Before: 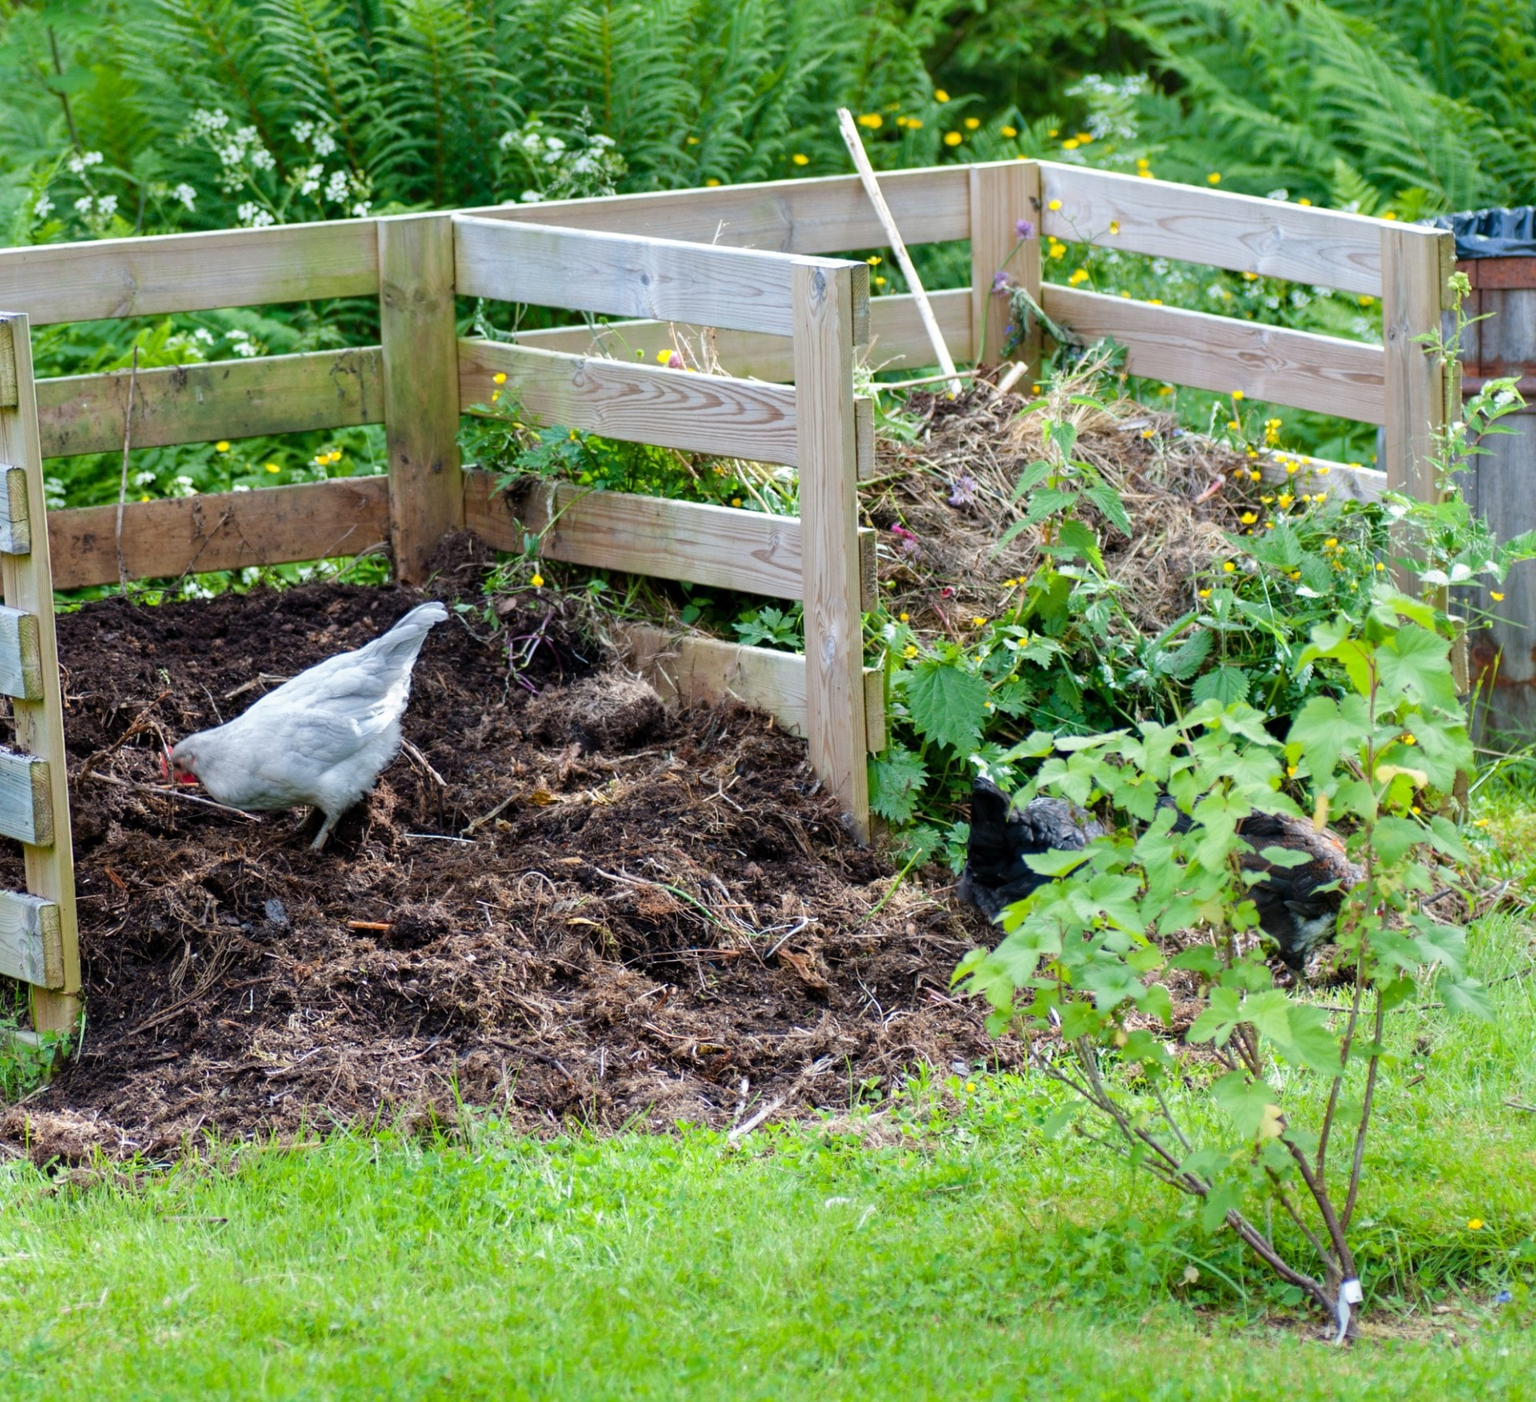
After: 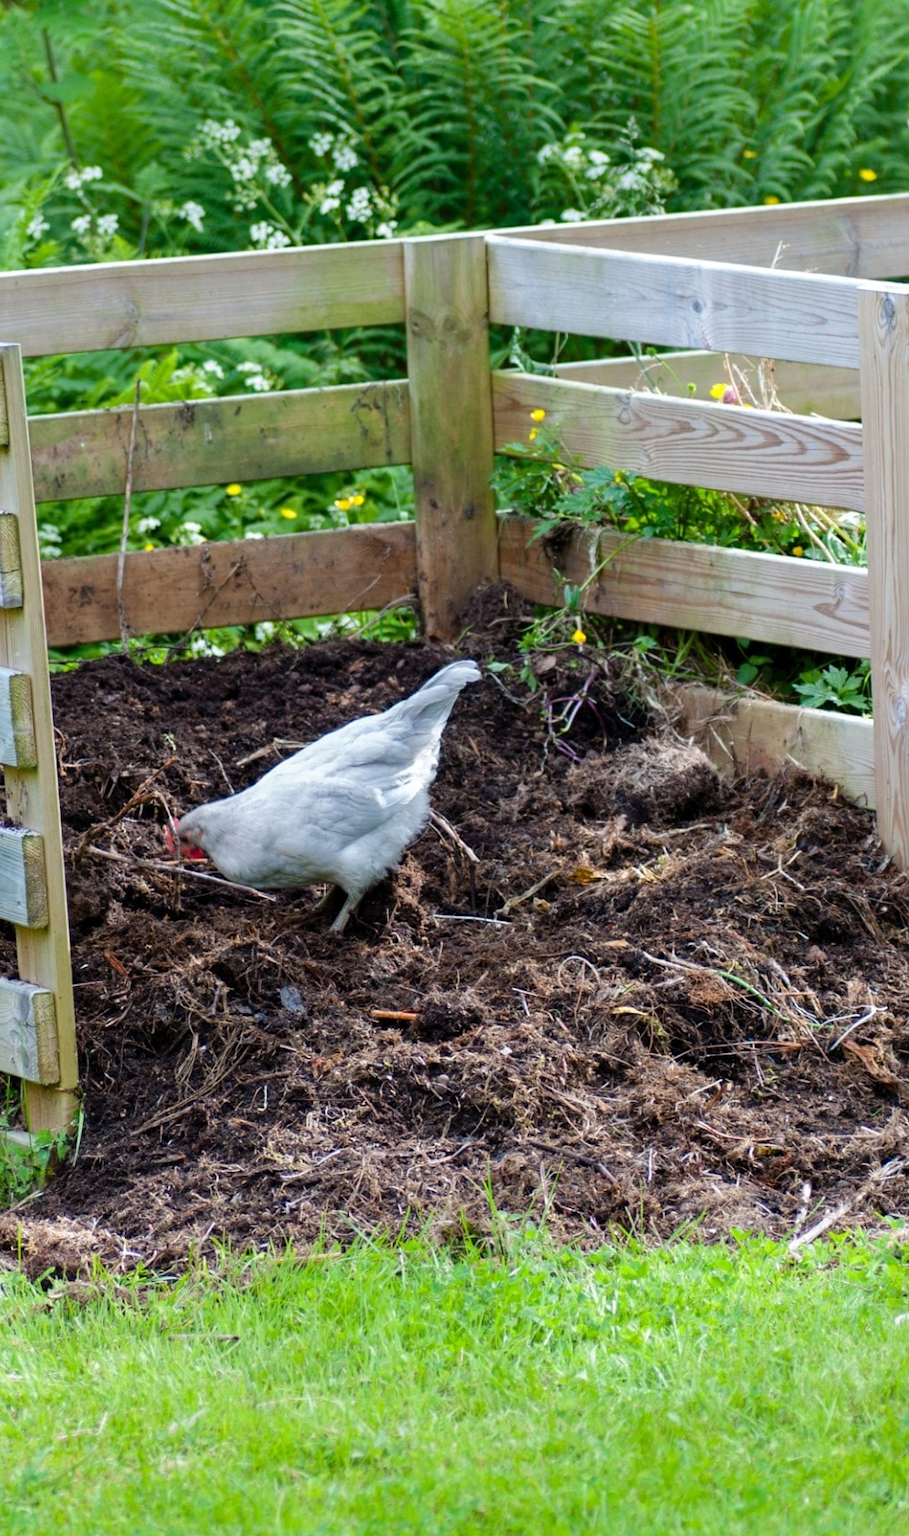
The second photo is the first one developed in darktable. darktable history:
crop: left 0.649%, right 45.357%, bottom 0.084%
